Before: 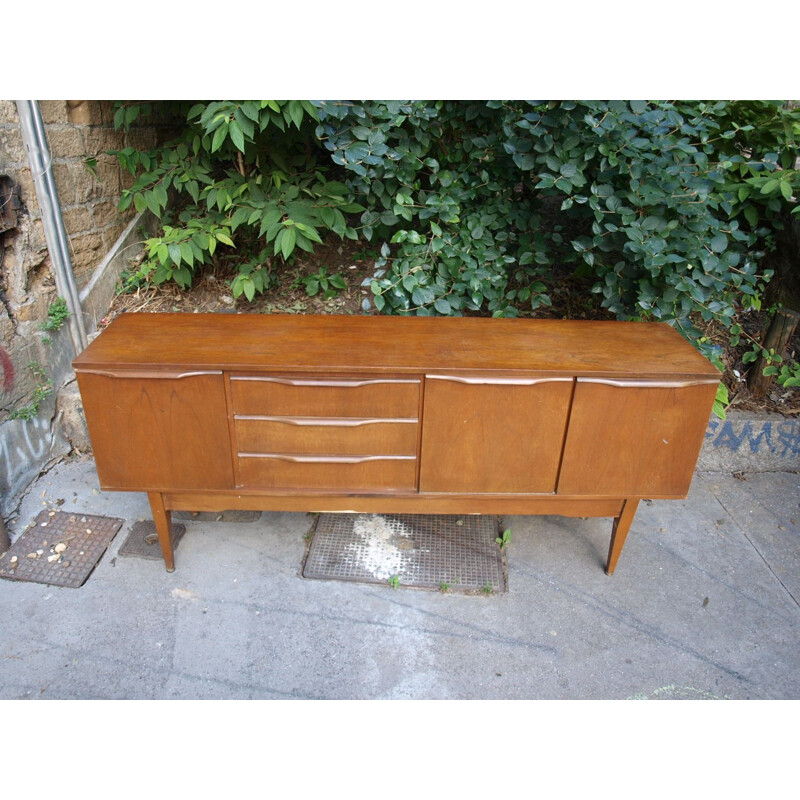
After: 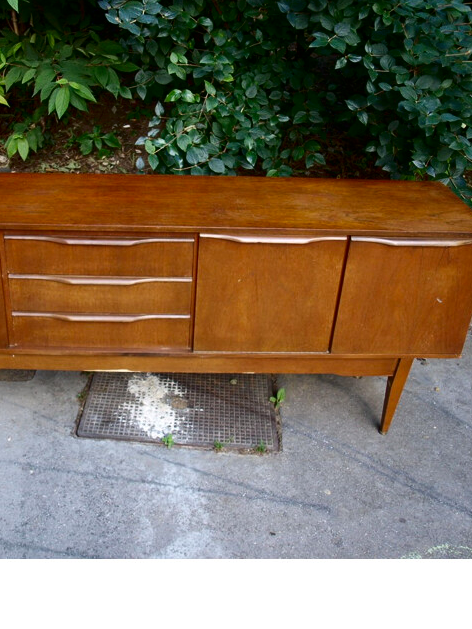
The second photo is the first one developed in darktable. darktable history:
crop and rotate: left 28.256%, top 17.734%, right 12.656%, bottom 3.573%
contrast brightness saturation: contrast 0.13, brightness -0.24, saturation 0.14
